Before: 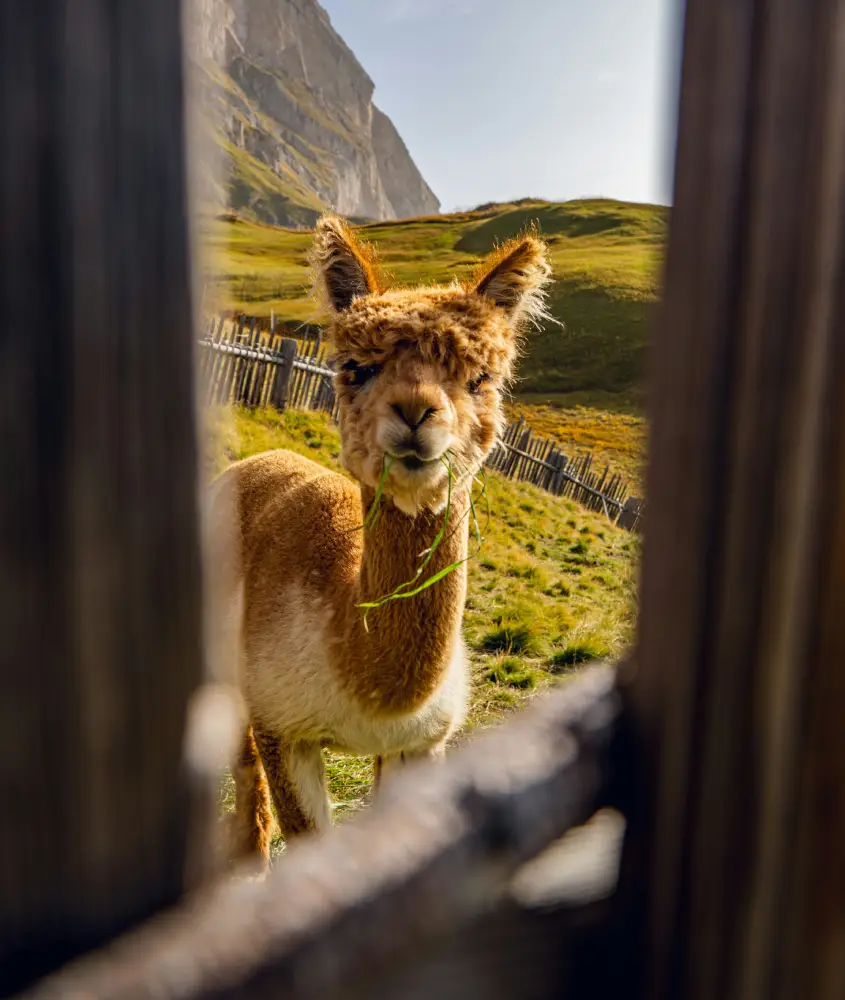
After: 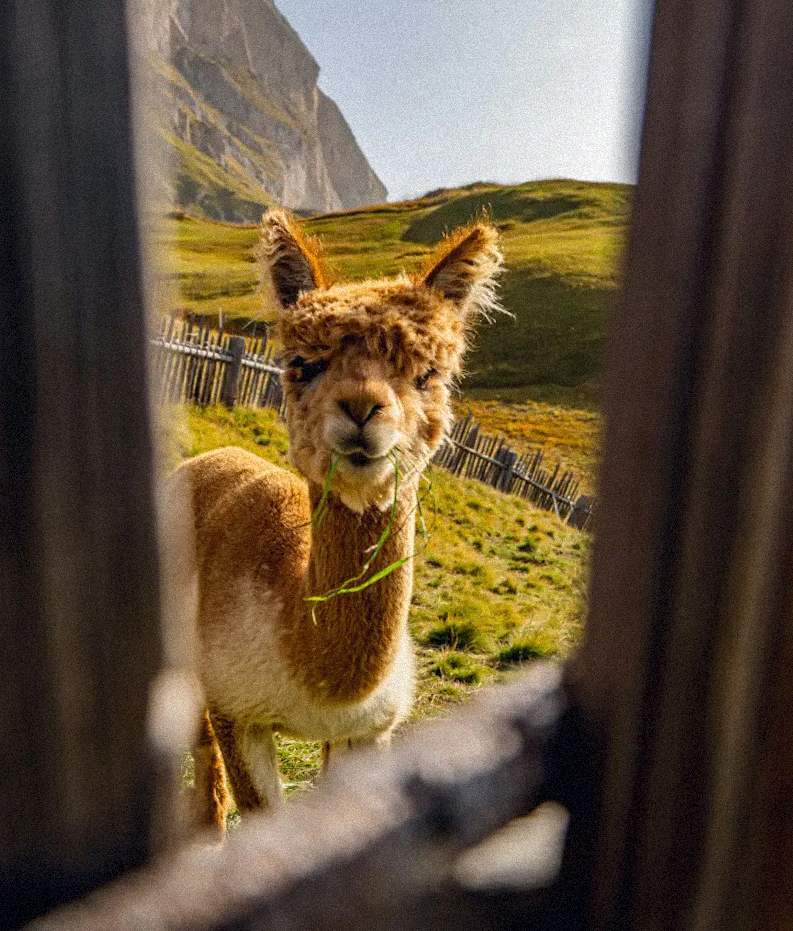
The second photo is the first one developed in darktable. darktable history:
crop and rotate: left 0.614%, top 0.179%, bottom 0.309%
rotate and perspective: rotation 0.062°, lens shift (vertical) 0.115, lens shift (horizontal) -0.133, crop left 0.047, crop right 0.94, crop top 0.061, crop bottom 0.94
grain: strength 35%, mid-tones bias 0%
